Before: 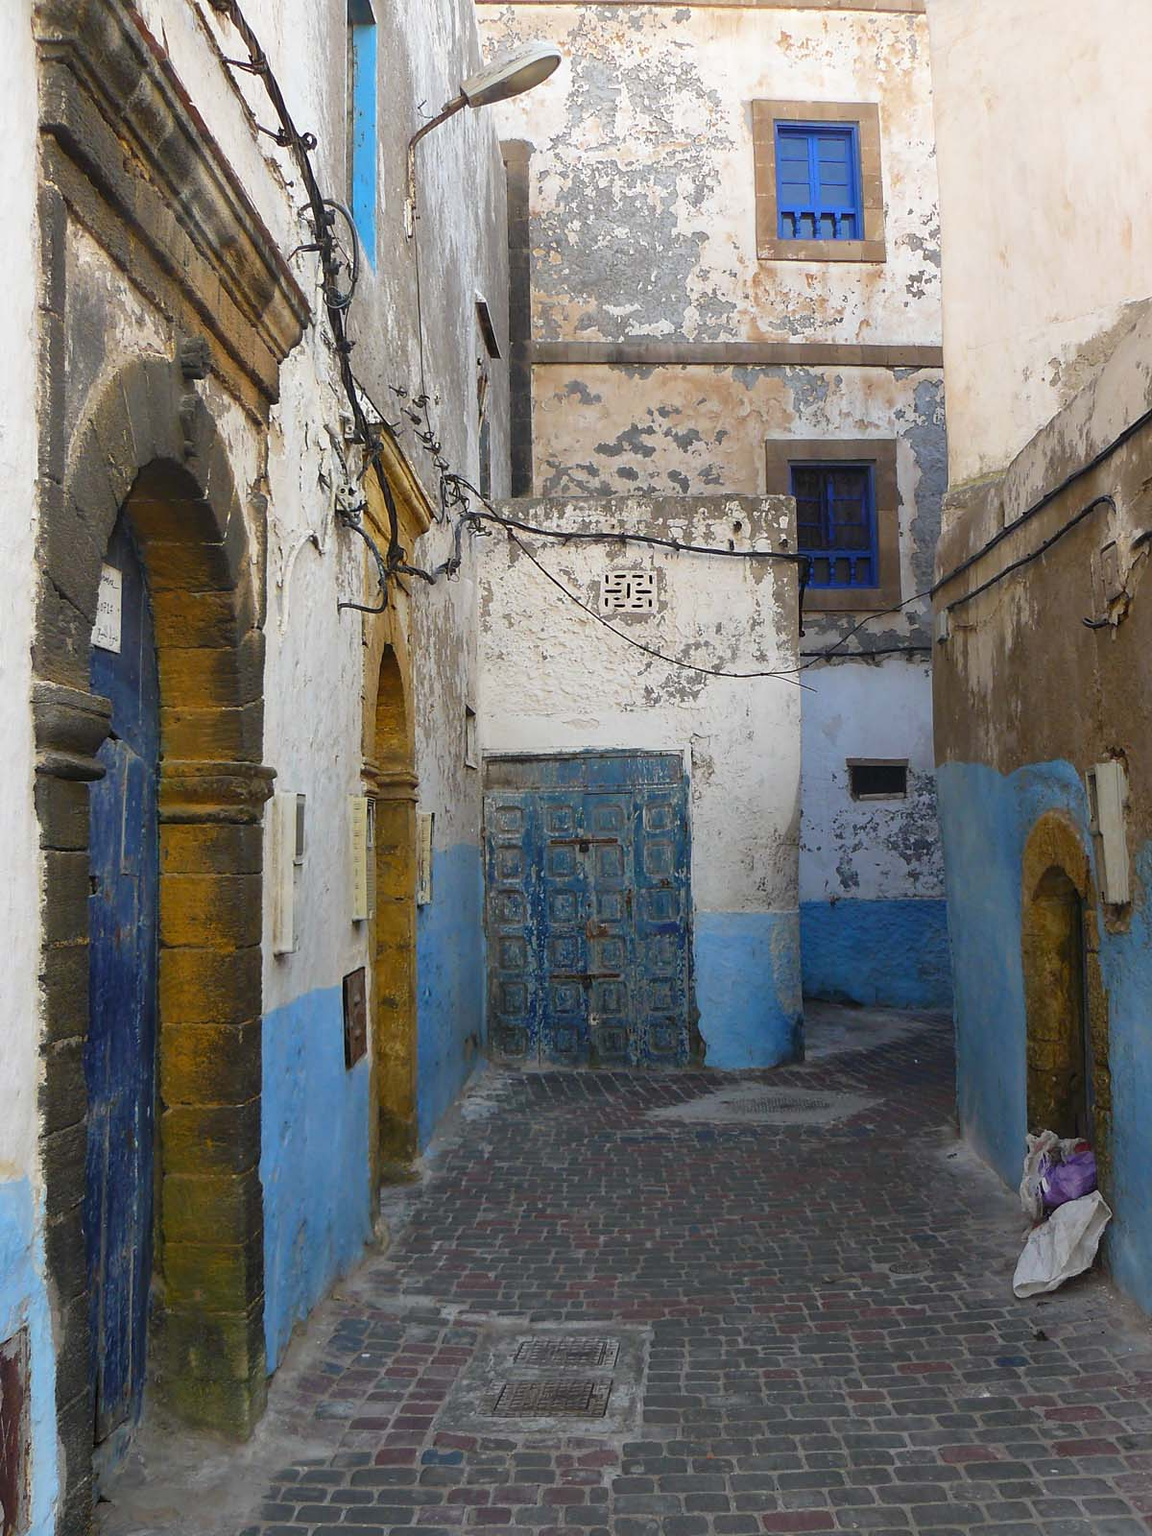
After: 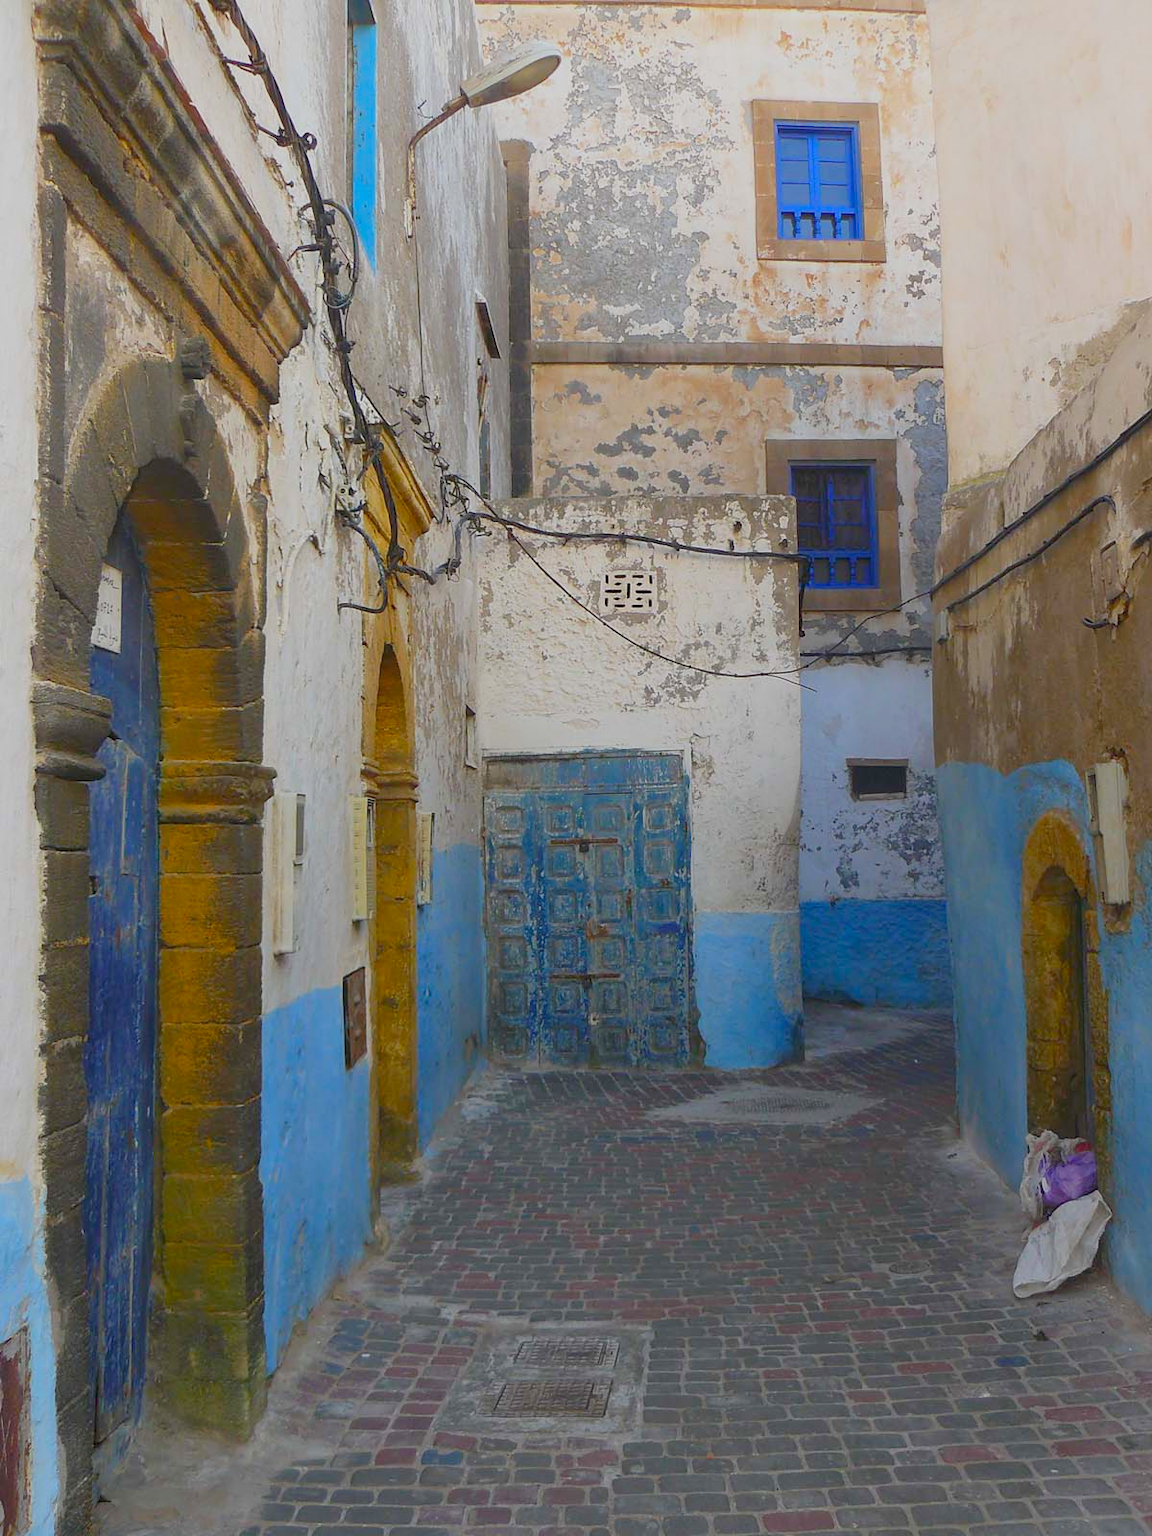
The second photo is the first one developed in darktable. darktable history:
color balance rgb: highlights gain › luminance 17.266%, perceptual saturation grading › global saturation 19.312%, contrast -29.364%
